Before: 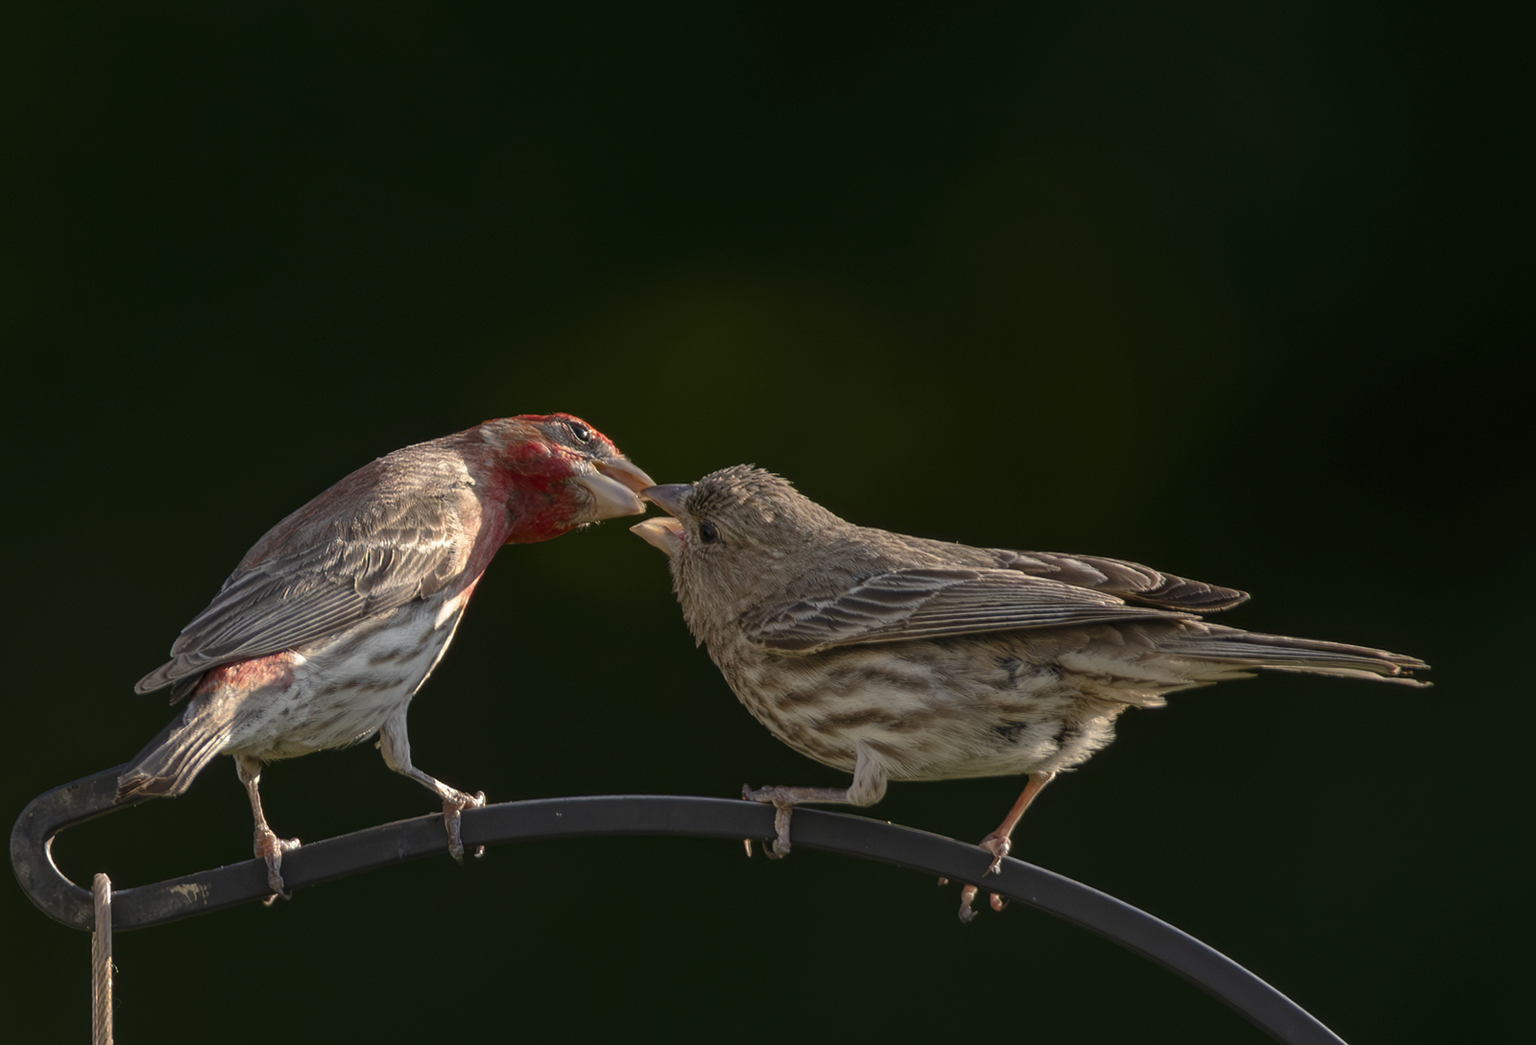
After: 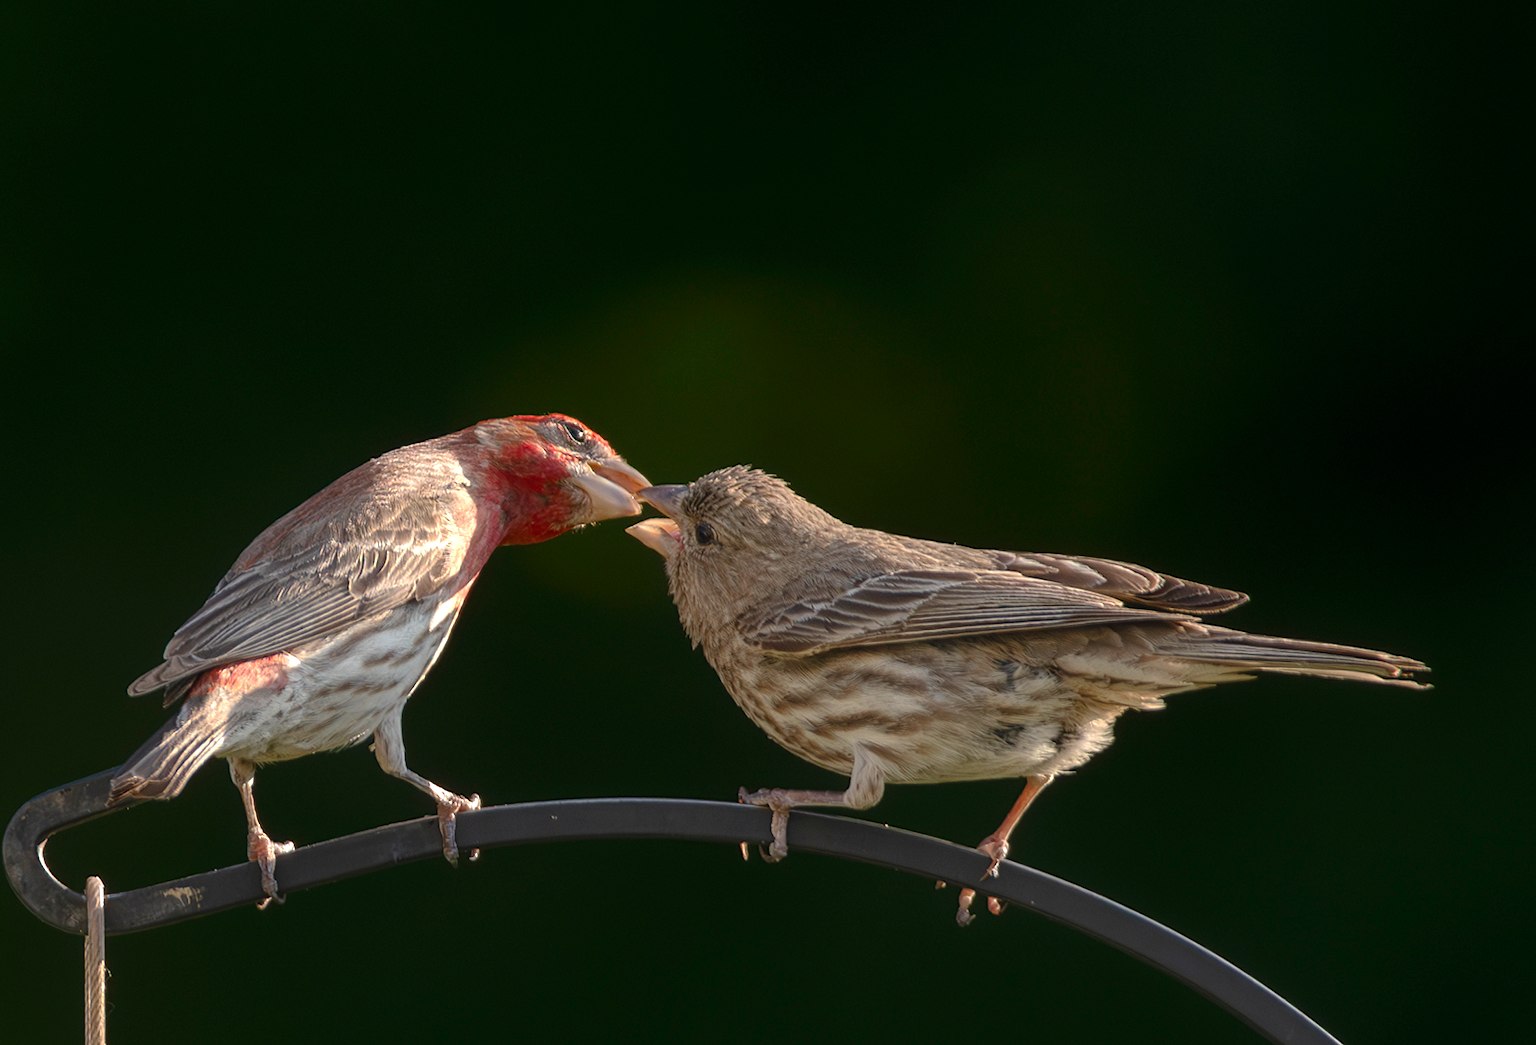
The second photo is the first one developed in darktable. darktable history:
crop and rotate: left 0.541%, top 0.238%, bottom 0.298%
exposure: exposure 0.69 EV, compensate exposure bias true, compensate highlight preservation false
contrast equalizer: octaves 7, y [[0.5, 0.488, 0.462, 0.461, 0.491, 0.5], [0.5 ×6], [0.5 ×6], [0 ×6], [0 ×6]]
